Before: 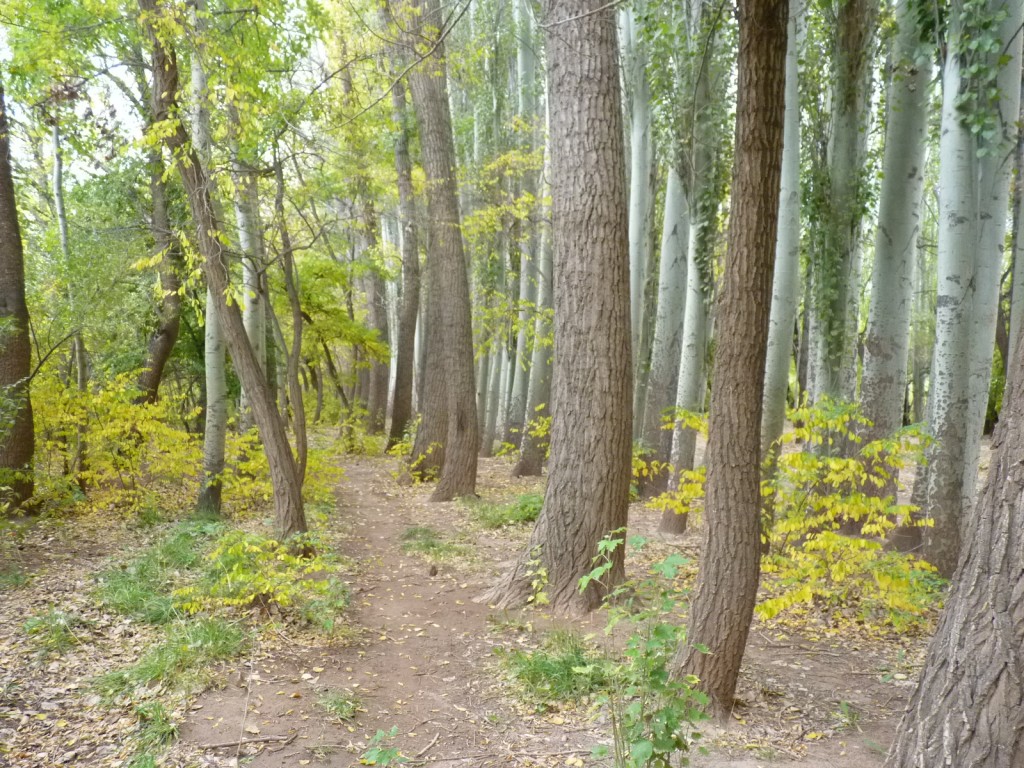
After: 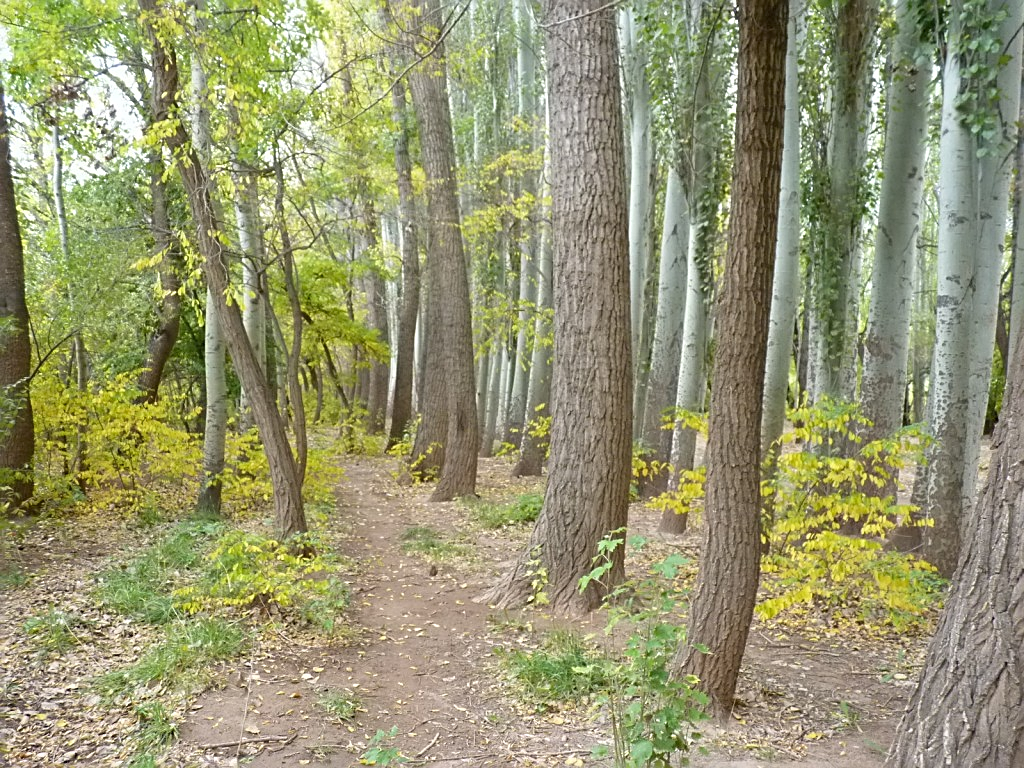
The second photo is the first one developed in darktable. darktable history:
exposure: black level correction 0.001, compensate exposure bias true, compensate highlight preservation false
sharpen: amount 0.576
